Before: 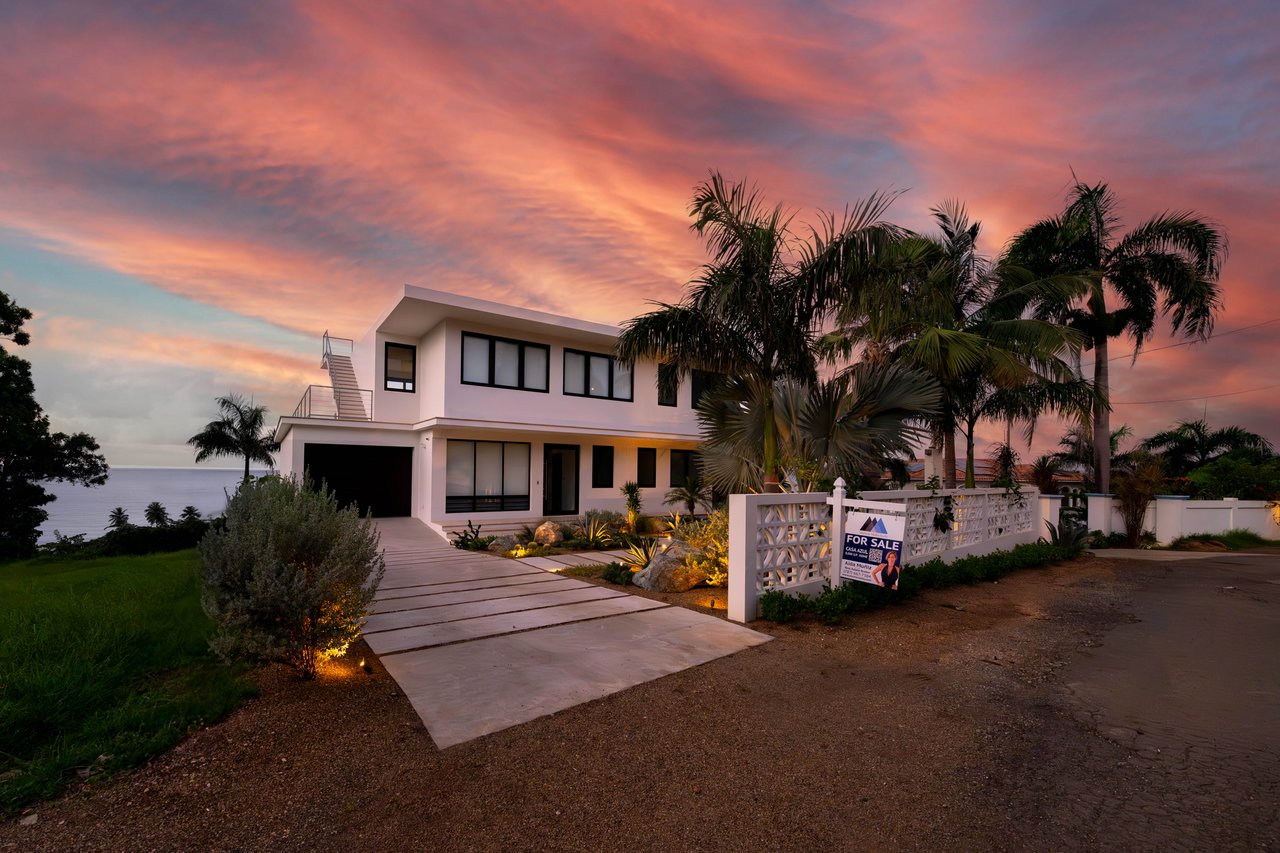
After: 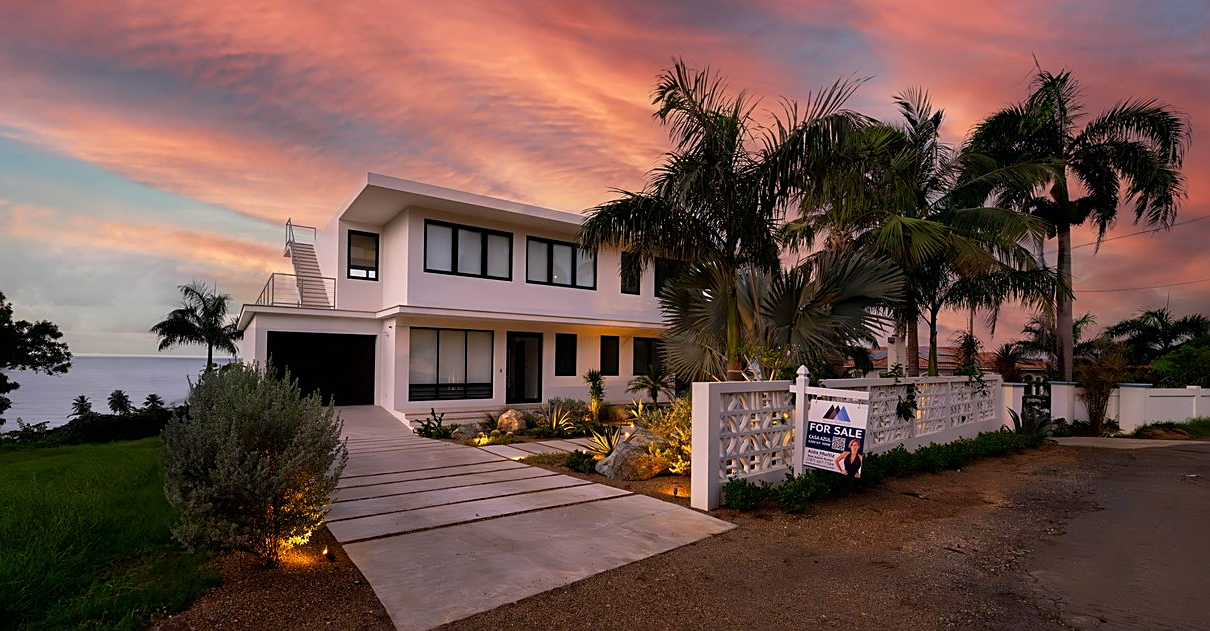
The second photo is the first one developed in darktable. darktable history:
crop and rotate: left 2.955%, top 13.306%, right 2.461%, bottom 12.713%
sharpen: on, module defaults
